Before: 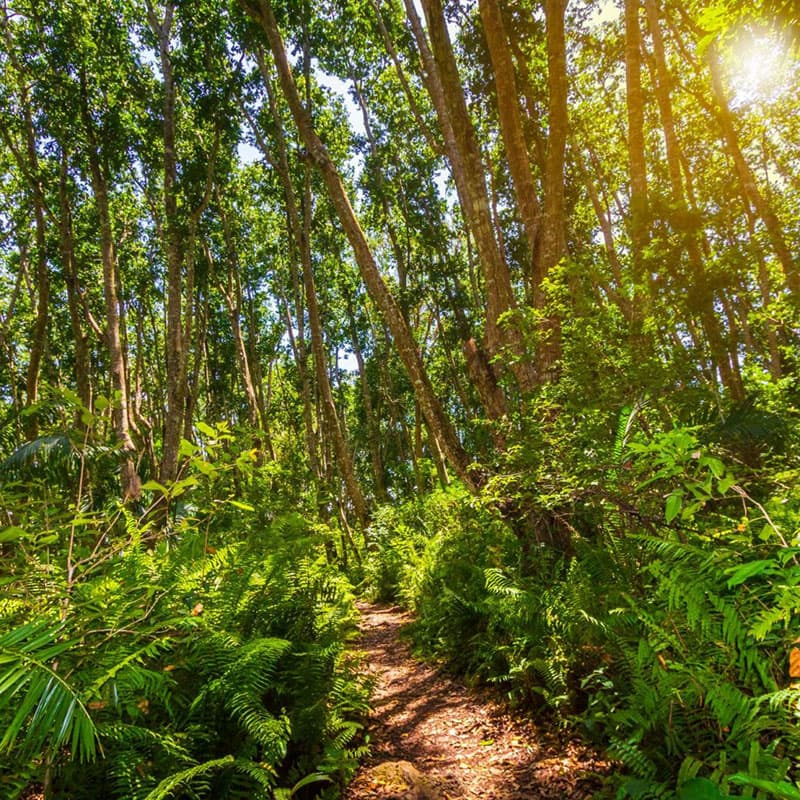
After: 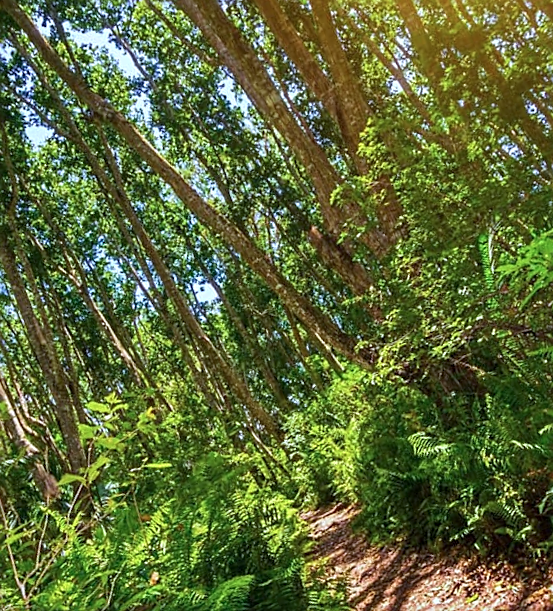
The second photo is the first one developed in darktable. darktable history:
color calibration: x 0.381, y 0.391, temperature 4088.02 K
sharpen: on, module defaults
crop and rotate: angle 21.07°, left 6.728%, right 3.91%, bottom 1.144%
